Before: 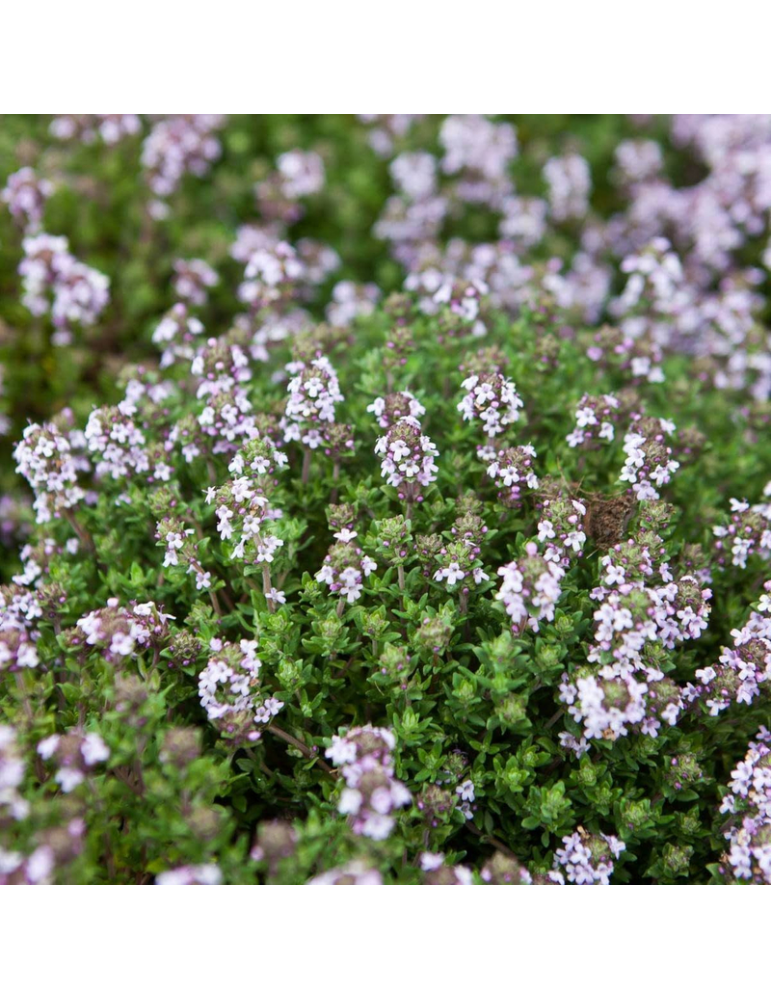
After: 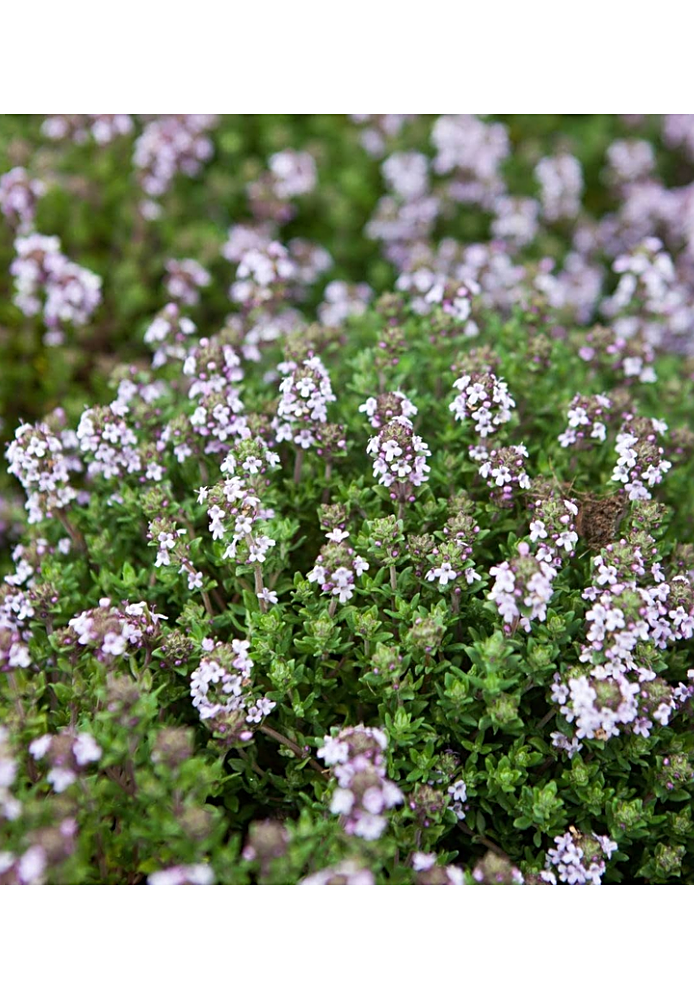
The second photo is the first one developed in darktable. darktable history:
crop and rotate: left 1.088%, right 8.807%
sharpen: on, module defaults
